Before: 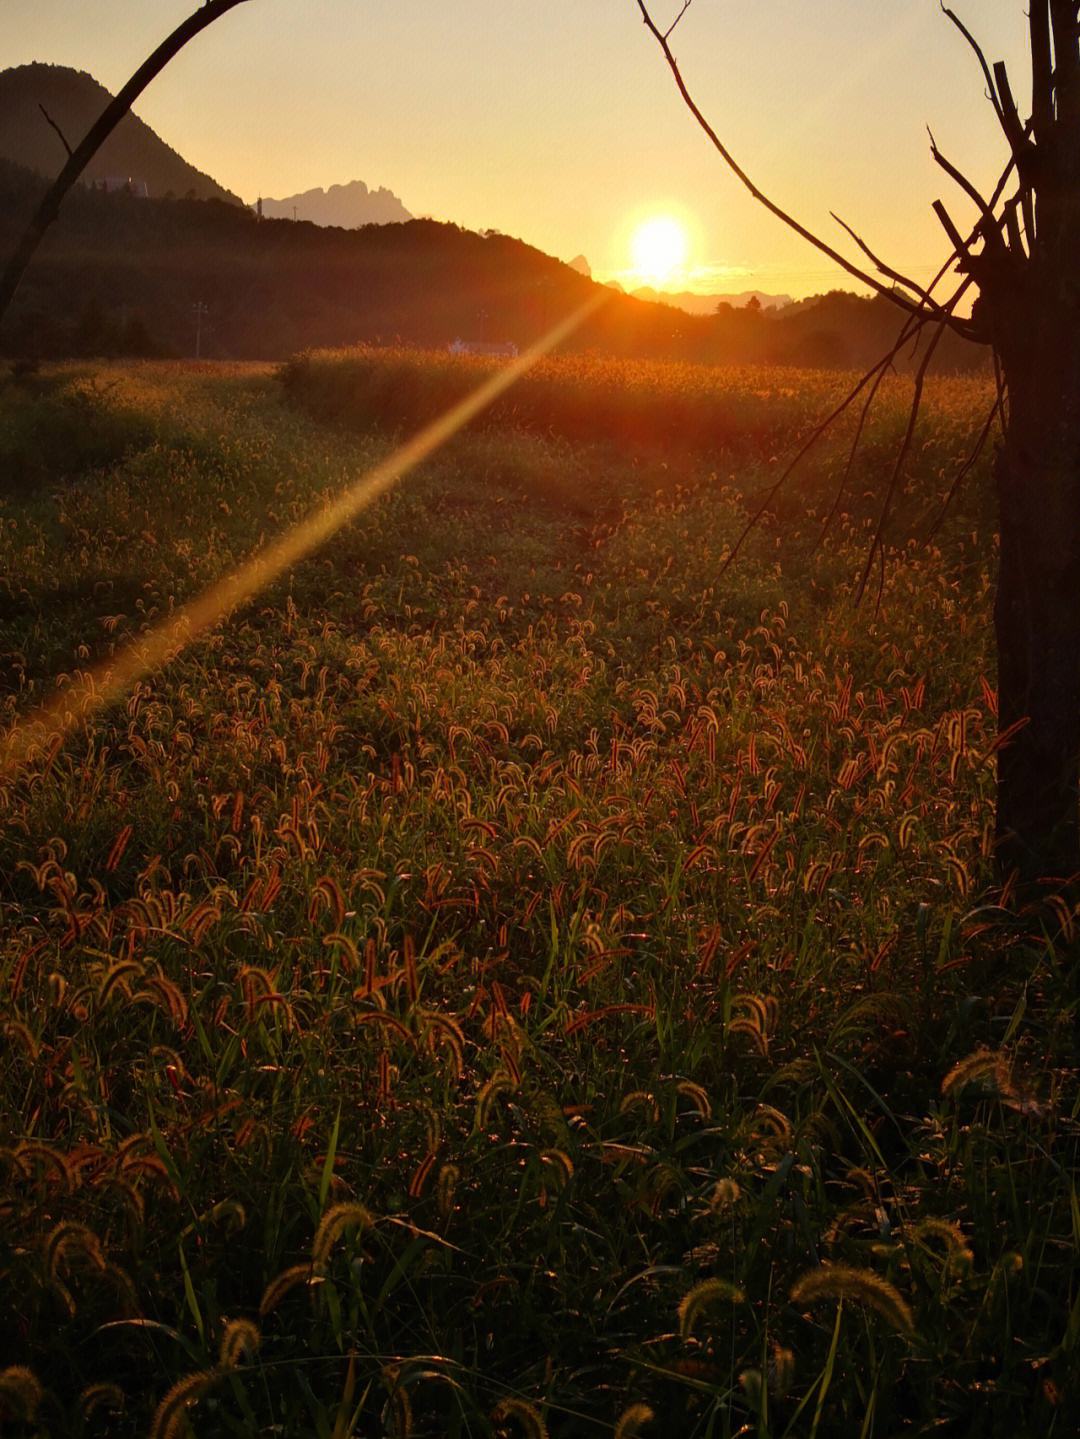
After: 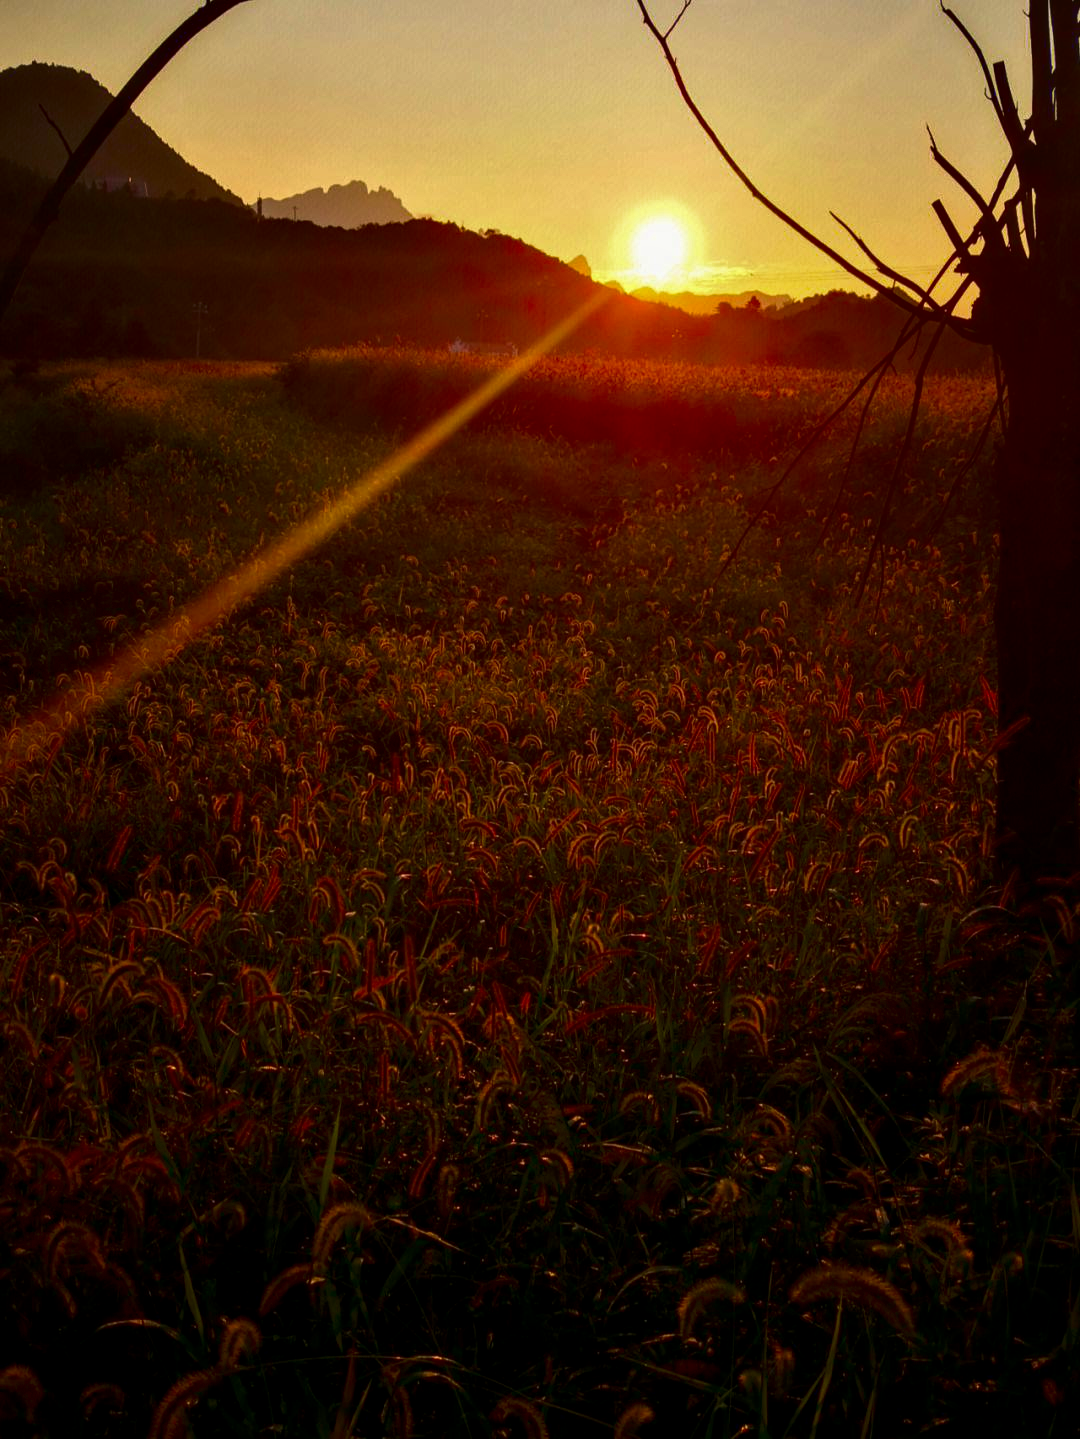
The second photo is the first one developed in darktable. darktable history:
contrast brightness saturation: brightness -0.25, saturation 0.2
velvia: on, module defaults
local contrast: on, module defaults
